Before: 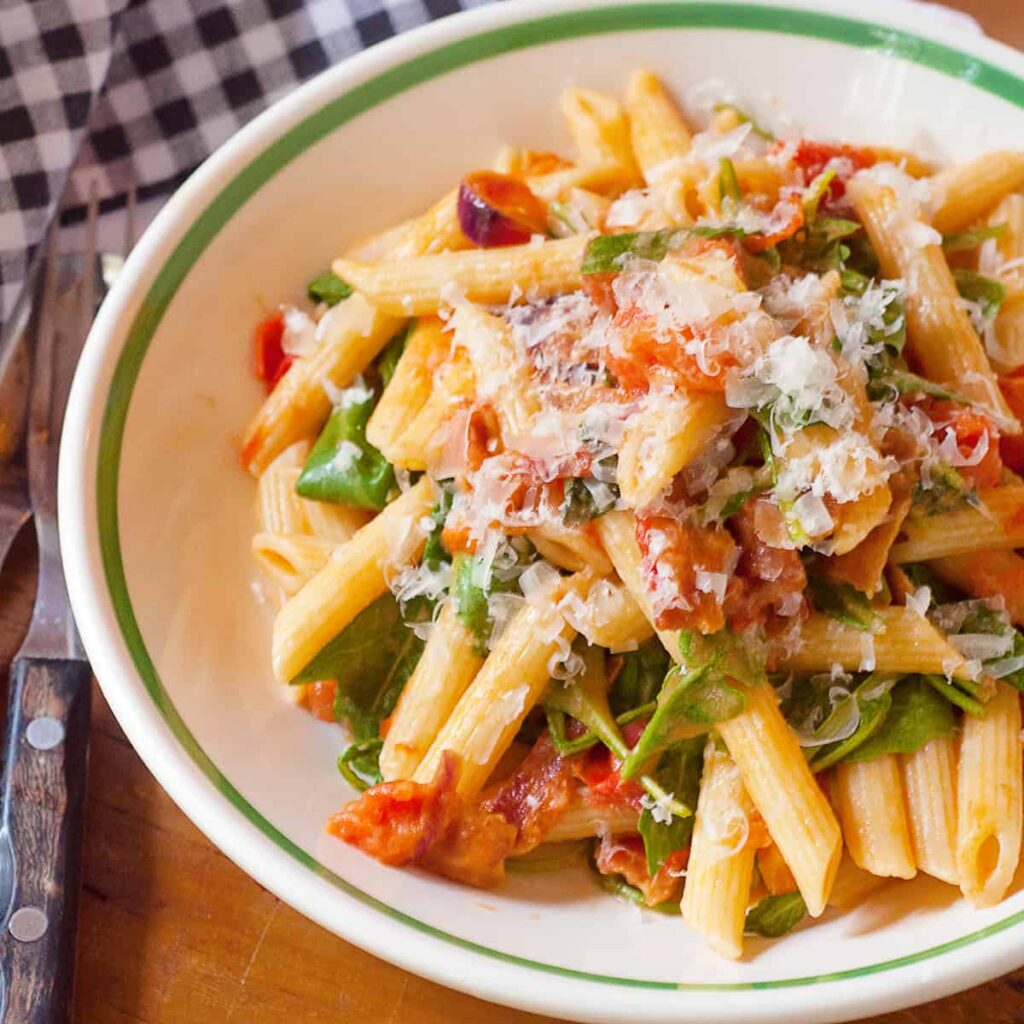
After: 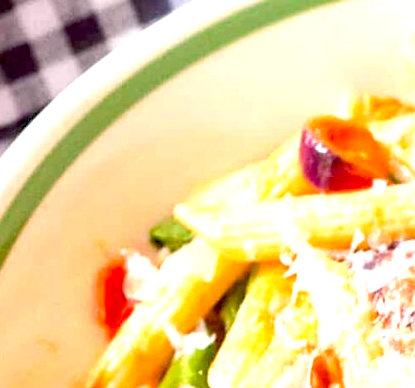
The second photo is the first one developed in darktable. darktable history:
exposure: black level correction 0.011, exposure 1.085 EV, compensate exposure bias true, compensate highlight preservation false
crop: left 15.465%, top 5.441%, right 43.984%, bottom 56.586%
